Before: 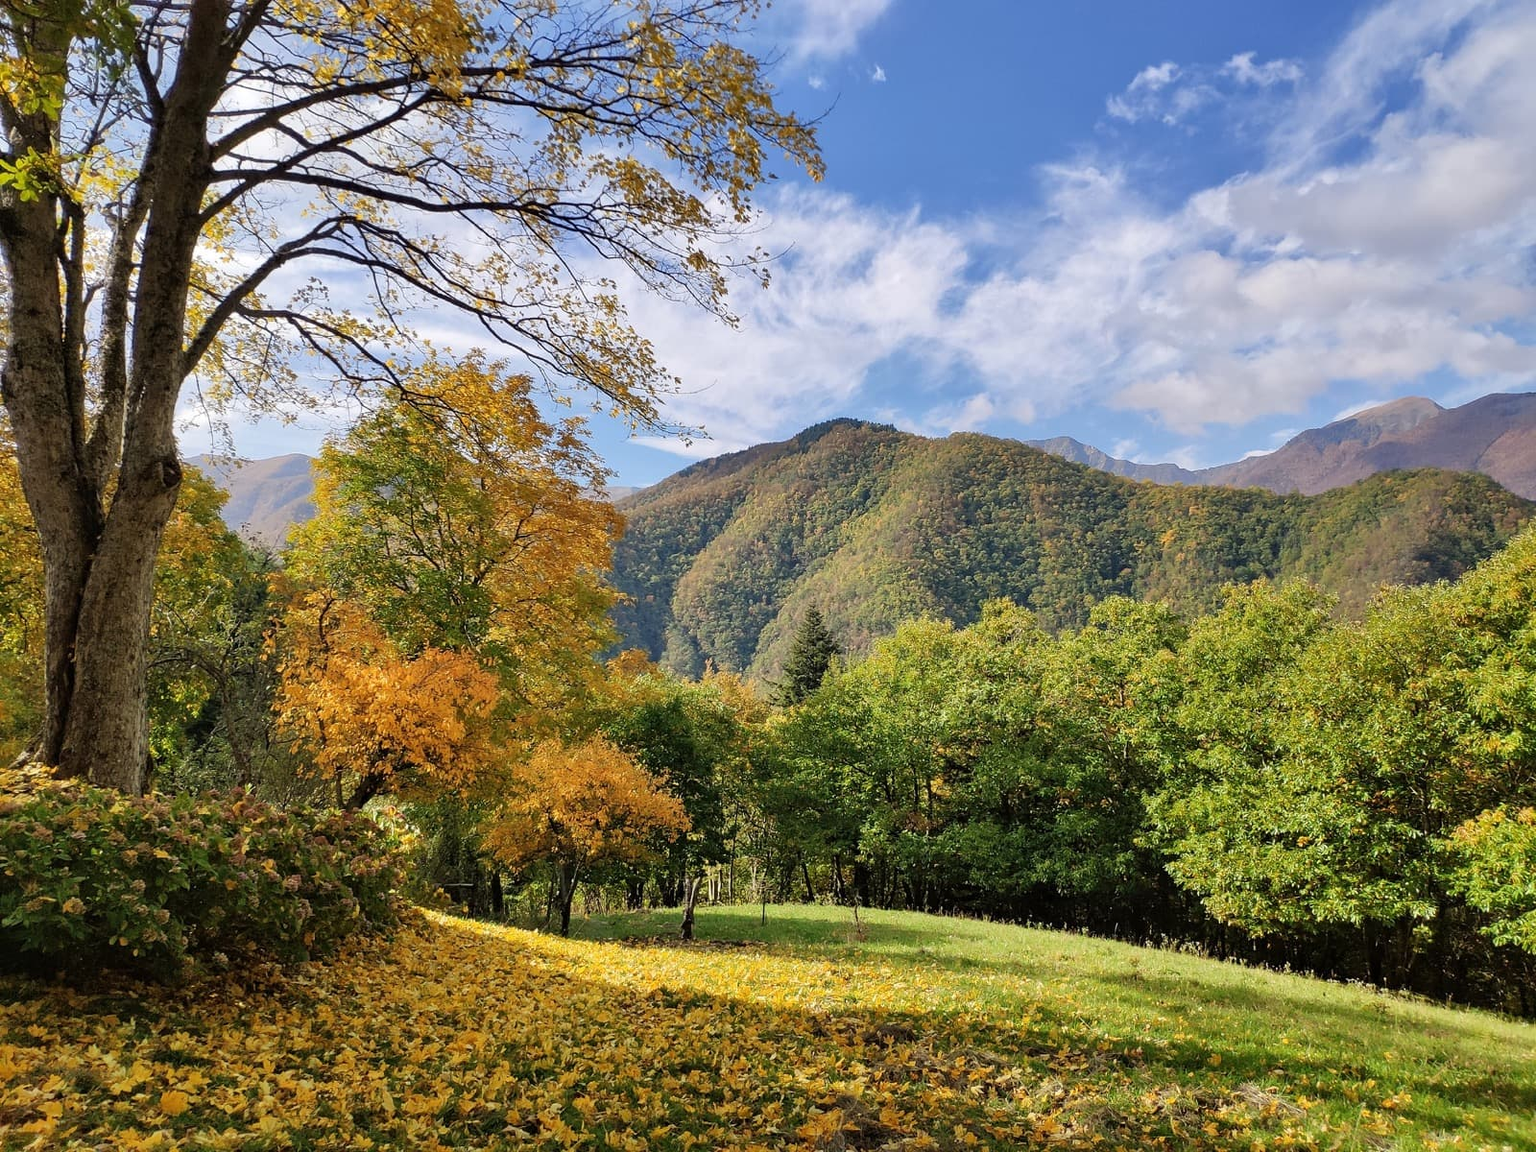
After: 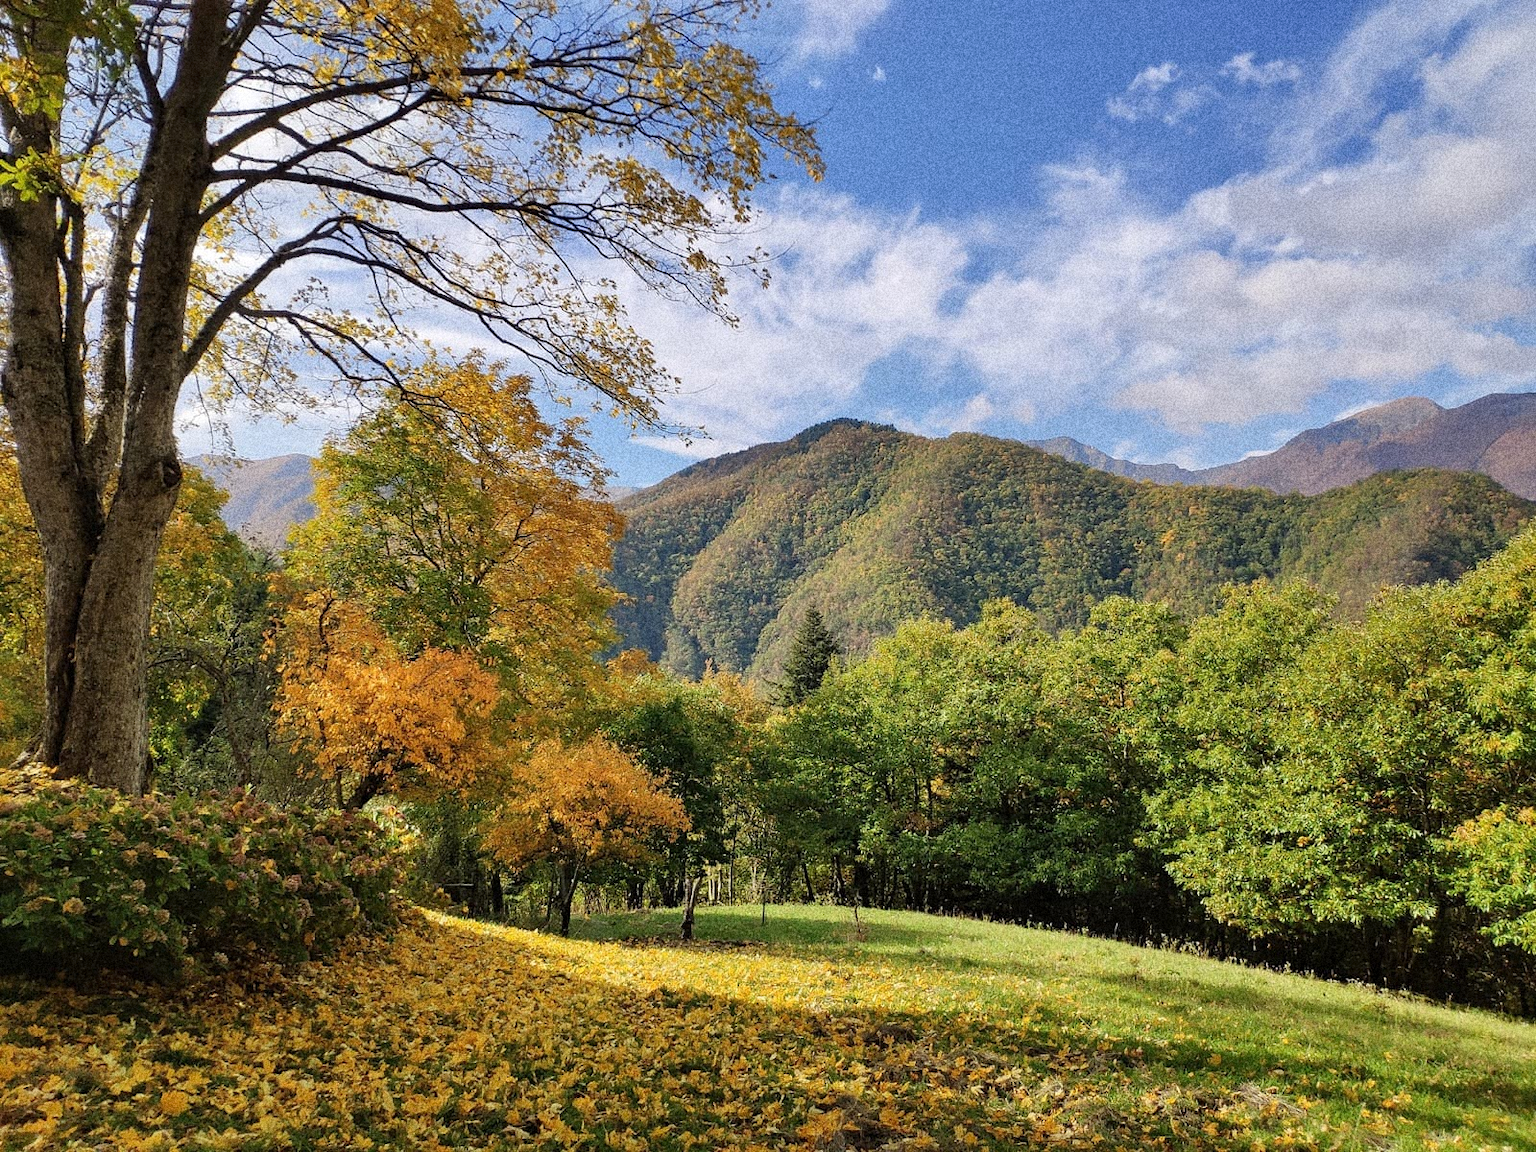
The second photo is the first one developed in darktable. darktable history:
color correction: saturation 0.98
grain: coarseness 14.49 ISO, strength 48.04%, mid-tones bias 35%
